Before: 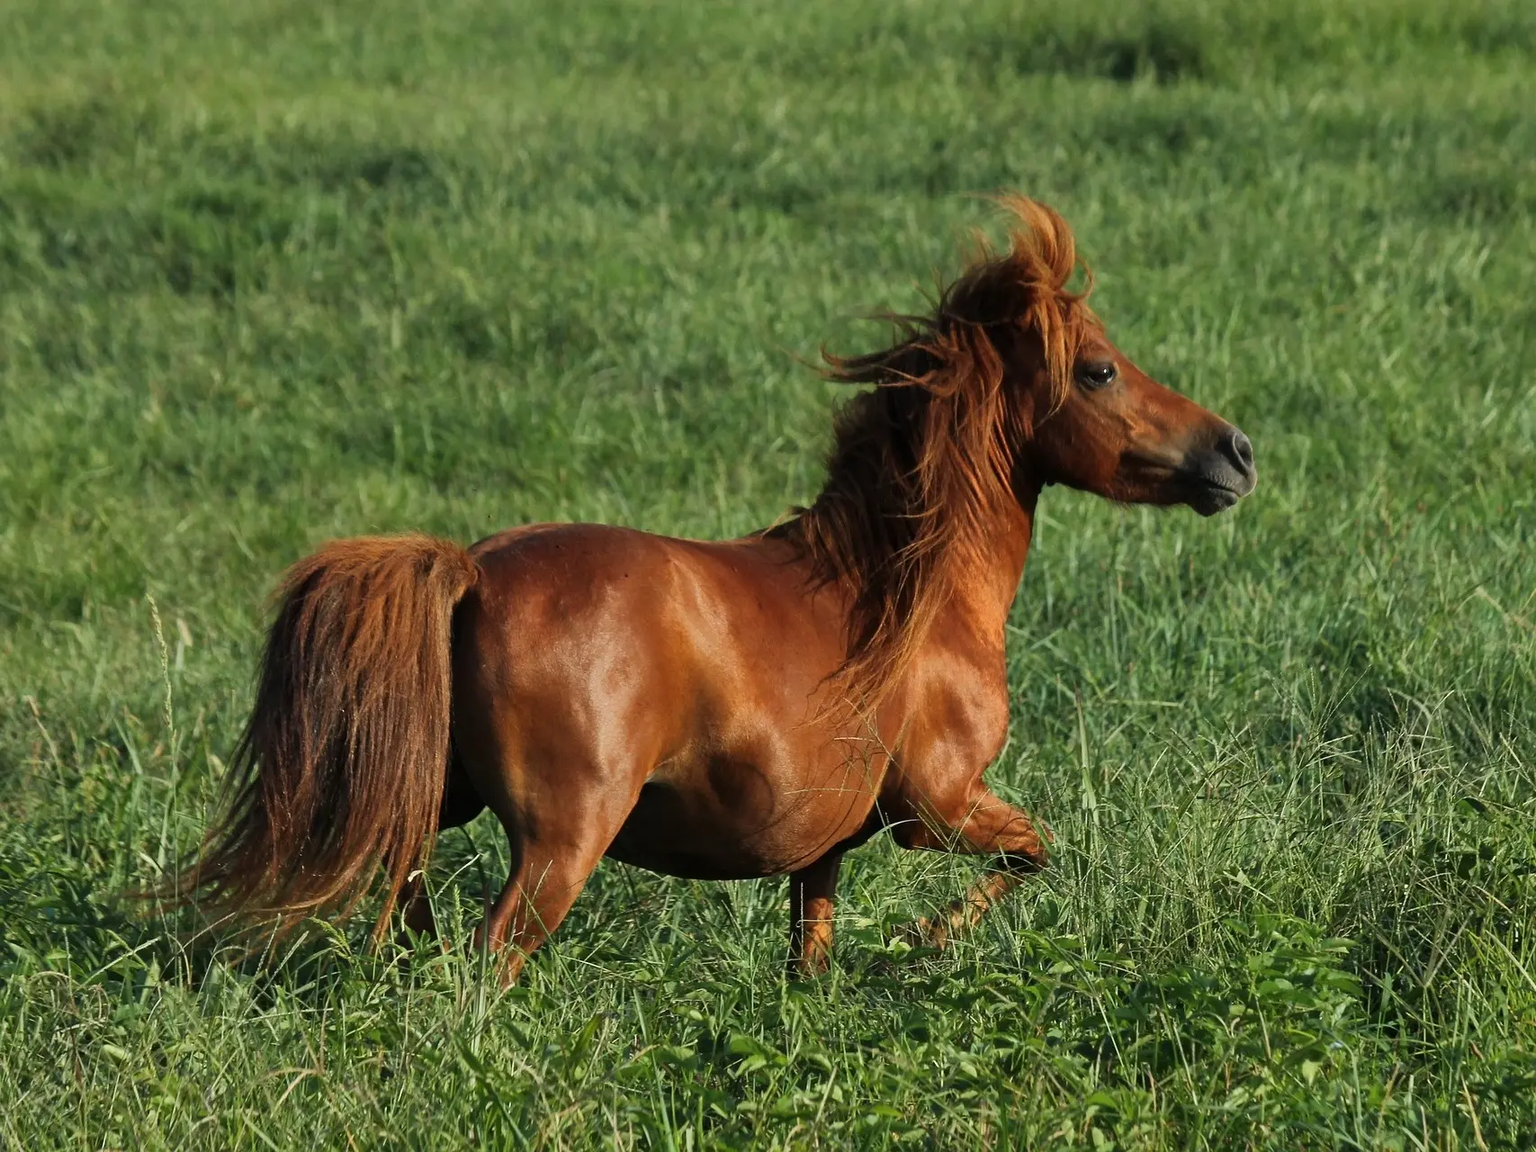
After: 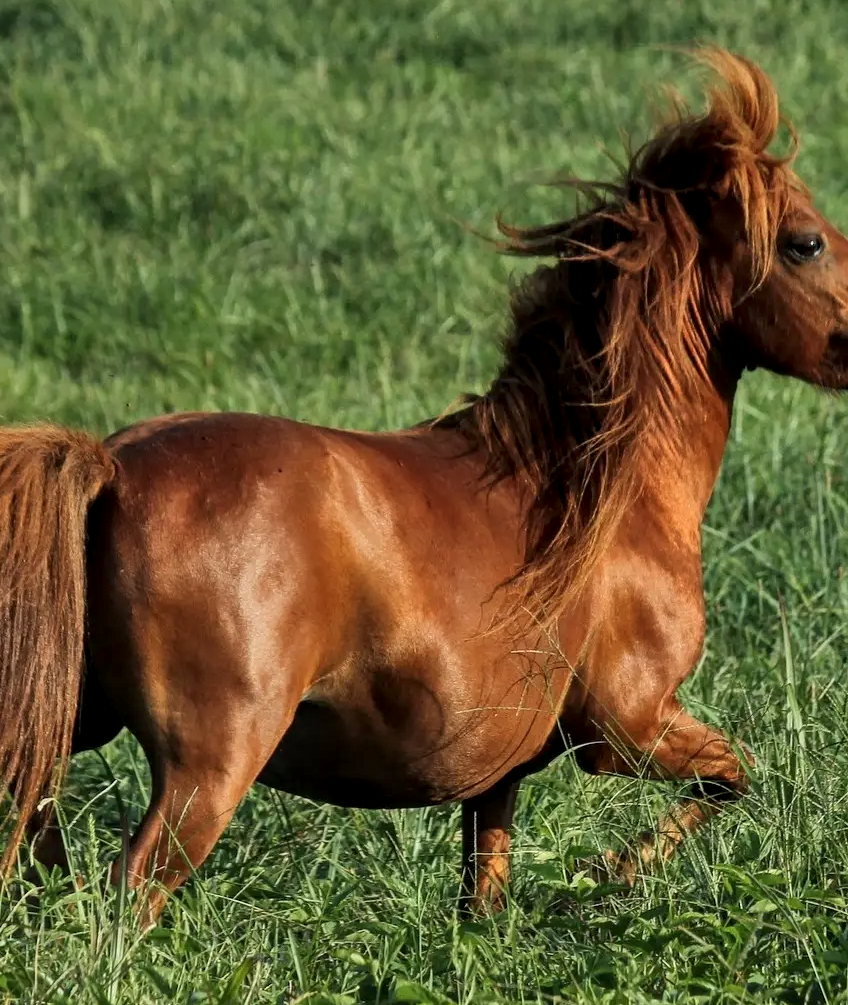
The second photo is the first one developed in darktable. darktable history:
crop and rotate: angle 0.015°, left 24.406%, top 13.236%, right 25.876%, bottom 8.183%
local contrast: detail 130%
shadows and highlights: low approximation 0.01, soften with gaussian
